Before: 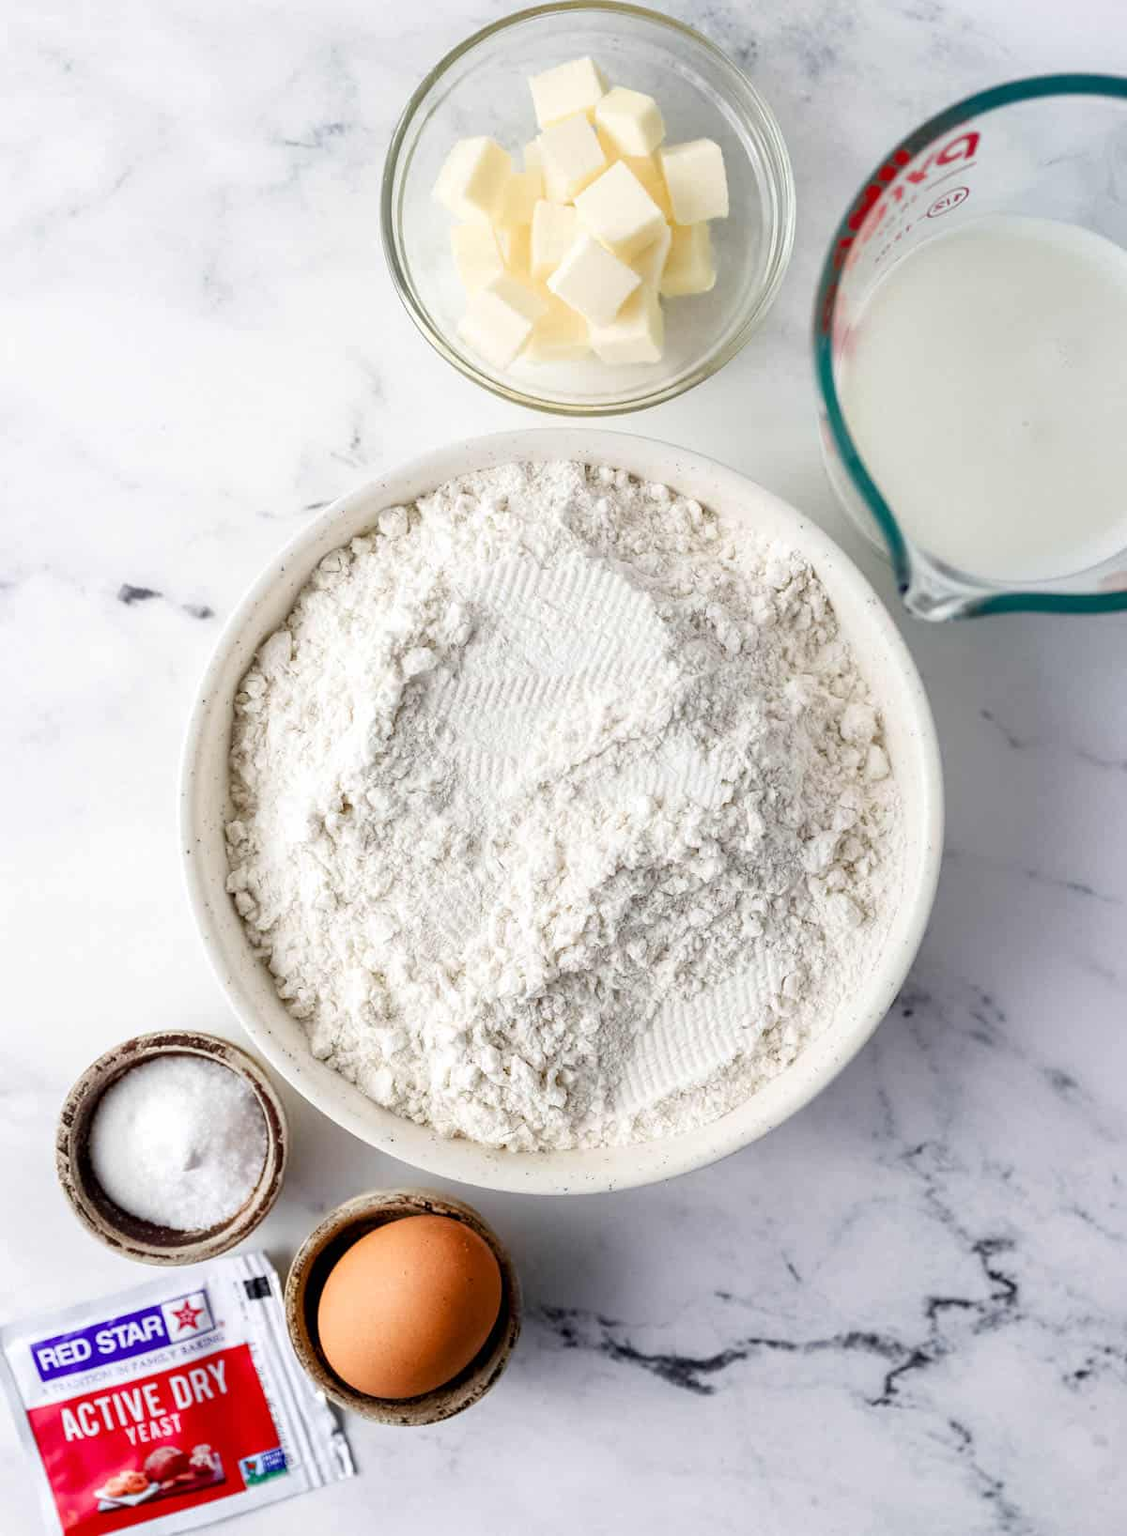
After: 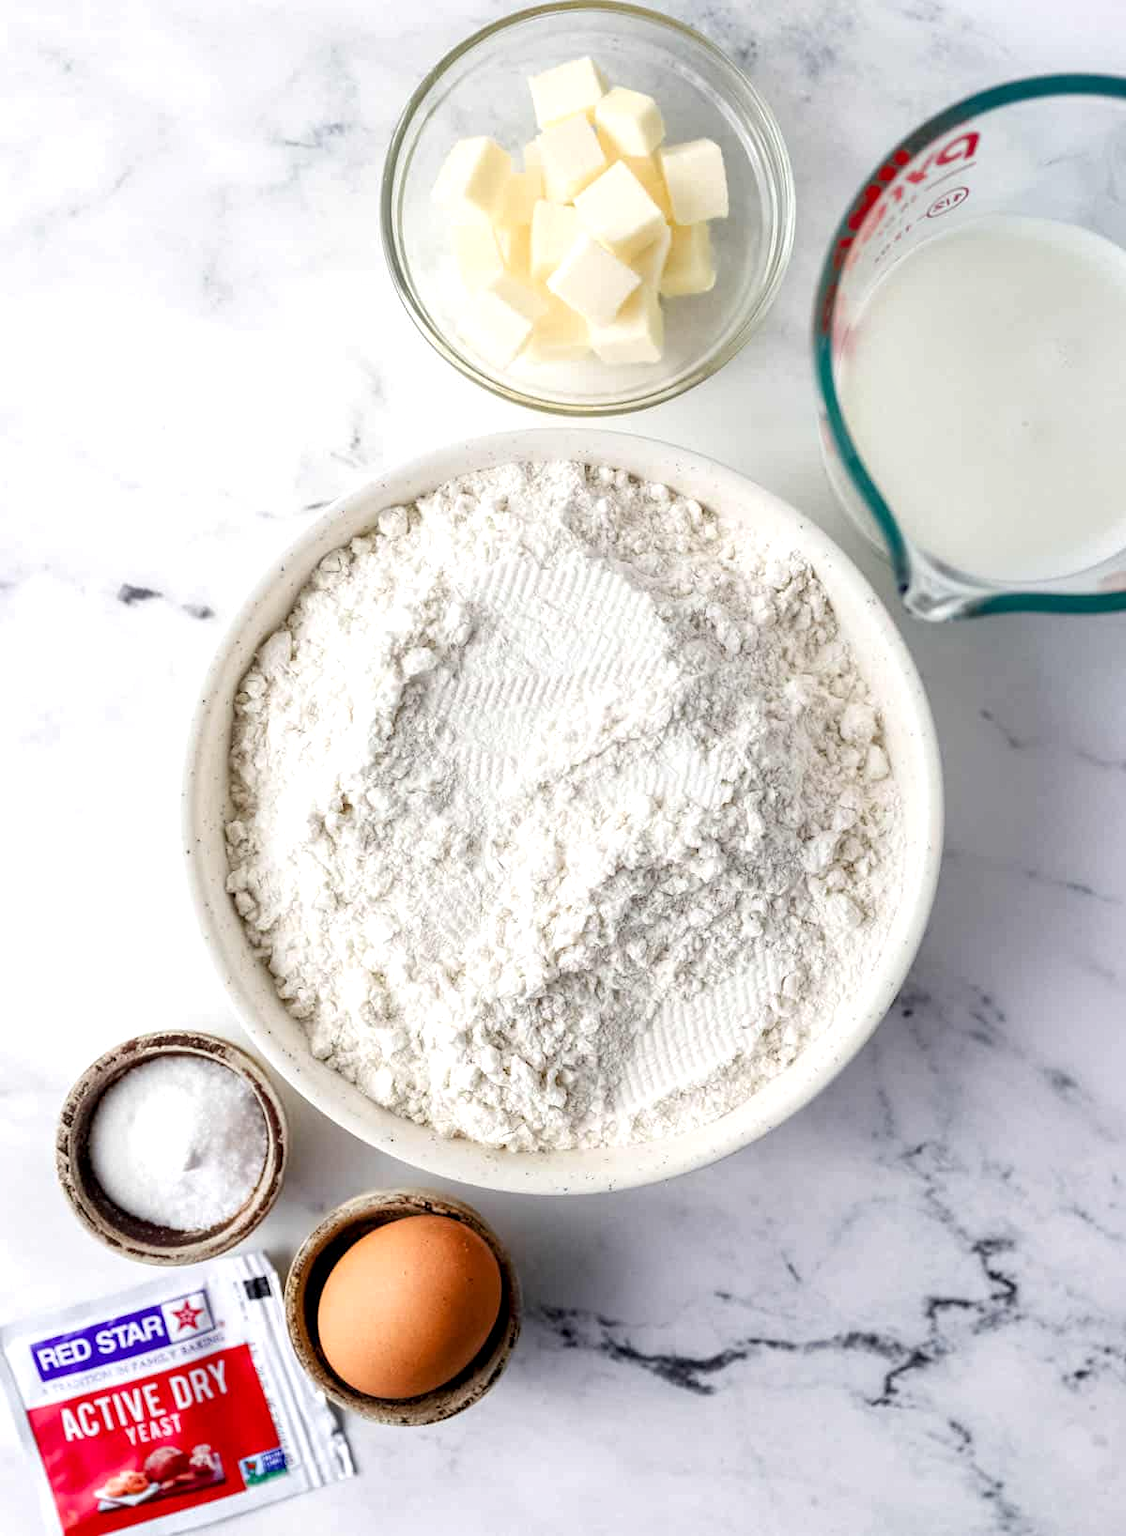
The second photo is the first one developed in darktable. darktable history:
local contrast: highlights 100%, shadows 100%, detail 119%, midtone range 0.2
exposure: exposure 0.153 EV, compensate highlight preservation false
